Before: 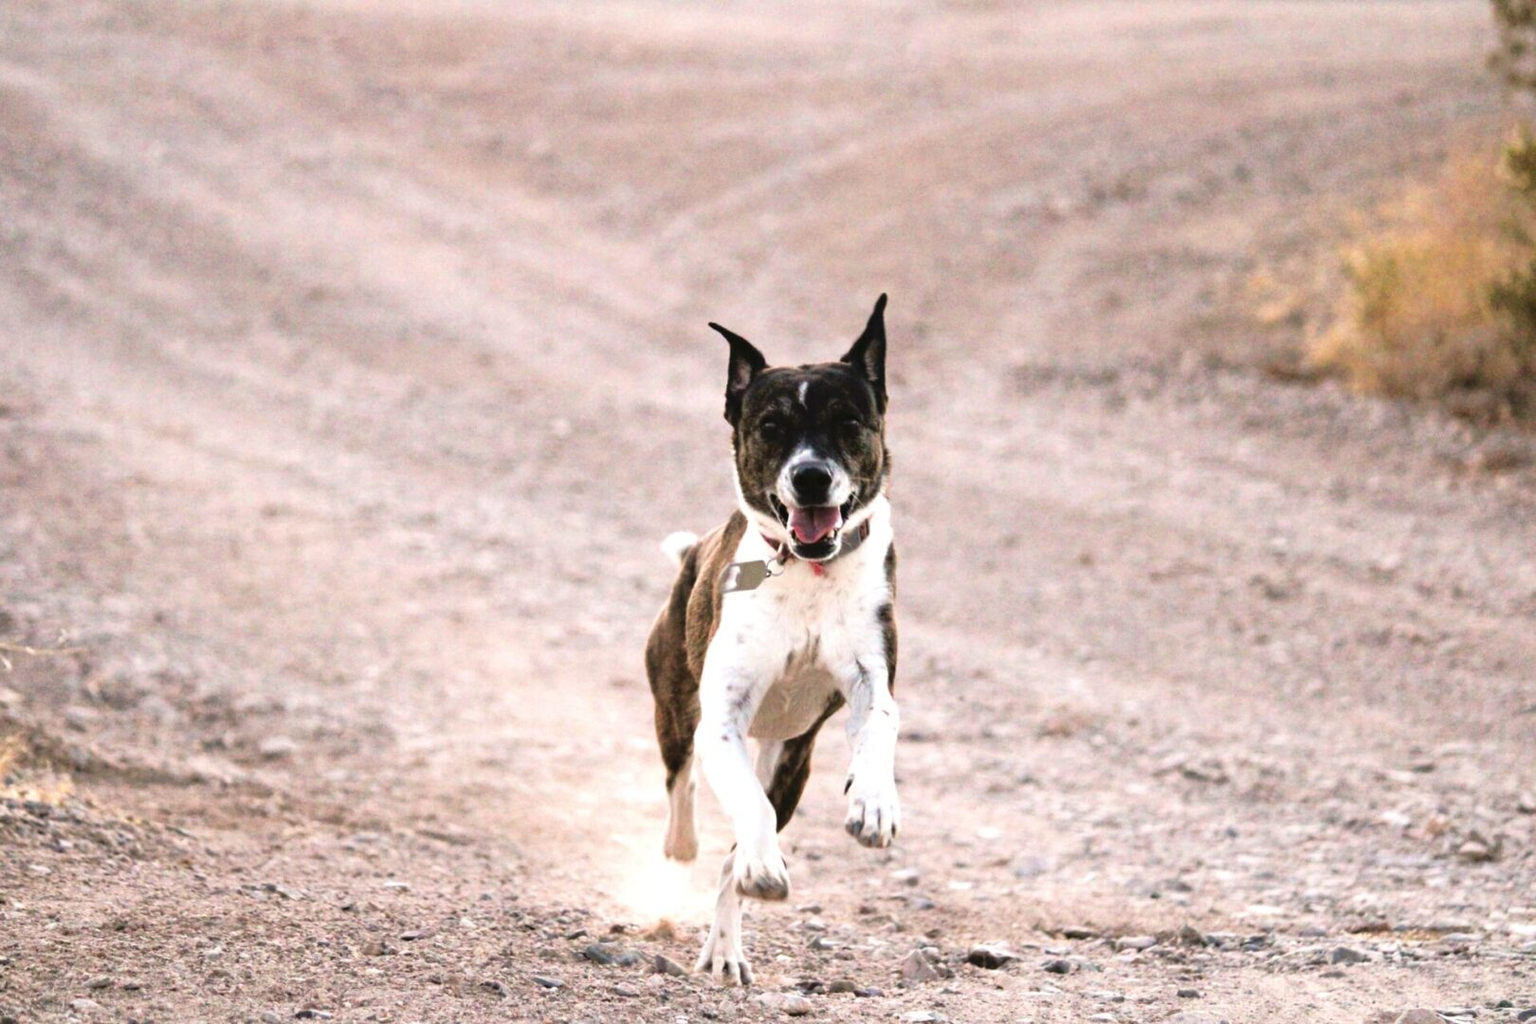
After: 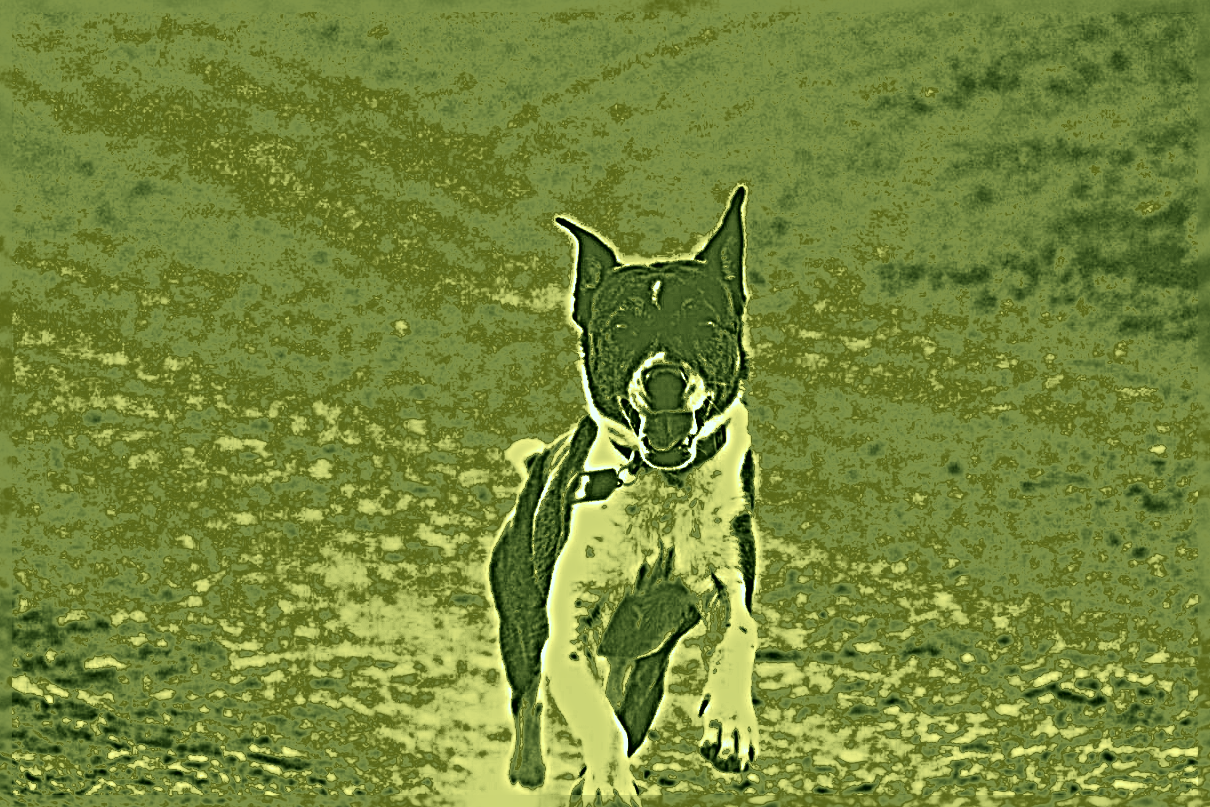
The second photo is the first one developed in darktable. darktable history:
sharpen: radius 6.3, amount 1.8, threshold 0
exposure: black level correction 0, exposure 1.9 EV, compensate highlight preservation false
color balance: mode lift, gamma, gain (sRGB), lift [1.014, 0.966, 0.918, 0.87], gamma [0.86, 0.734, 0.918, 0.976], gain [1.063, 1.13, 1.063, 0.86]
filmic rgb: black relative exposure -8.2 EV, white relative exposure 2.2 EV, threshold 3 EV, hardness 7.11, latitude 85.74%, contrast 1.696, highlights saturation mix -4%, shadows ↔ highlights balance -2.69%, preserve chrominance no, color science v5 (2021), contrast in shadows safe, contrast in highlights safe, enable highlight reconstruction true
crop and rotate: left 11.831%, top 11.346%, right 13.429%, bottom 13.899%
highpass: sharpness 5.84%, contrast boost 8.44%
color correction: highlights a* -7.33, highlights b* 1.26, shadows a* -3.55, saturation 1.4
fill light: exposure -0.73 EV, center 0.69, width 2.2
